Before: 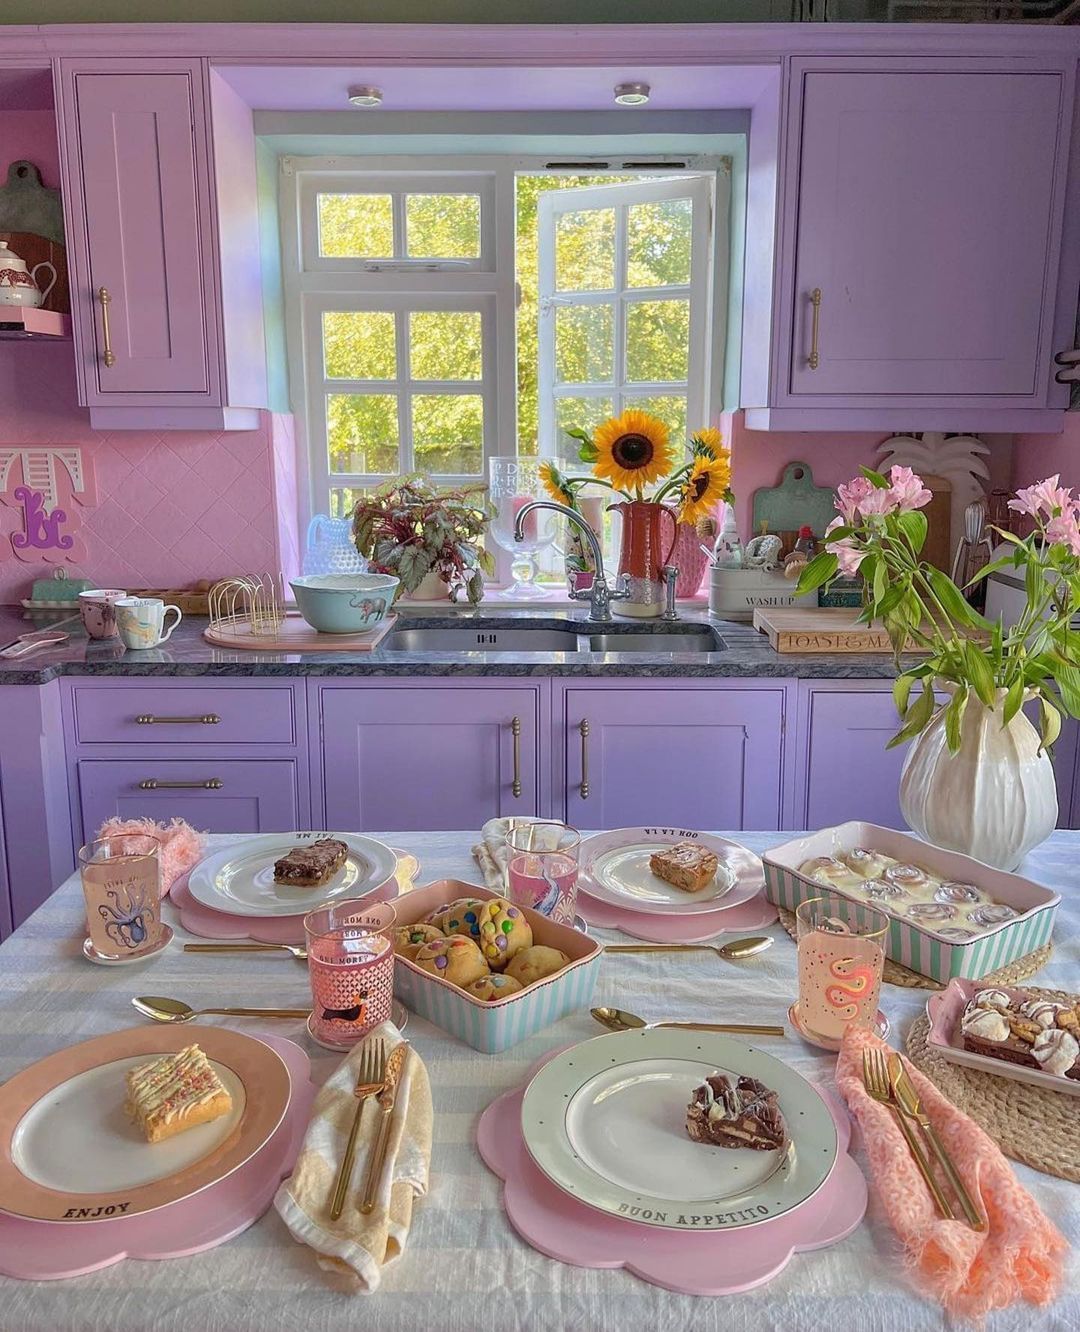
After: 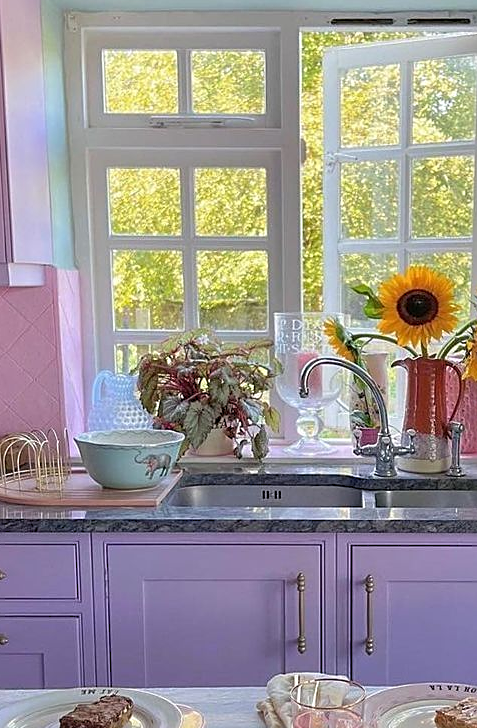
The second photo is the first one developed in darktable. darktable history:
crop: left 19.929%, top 10.838%, right 35.747%, bottom 34.353%
sharpen: on, module defaults
